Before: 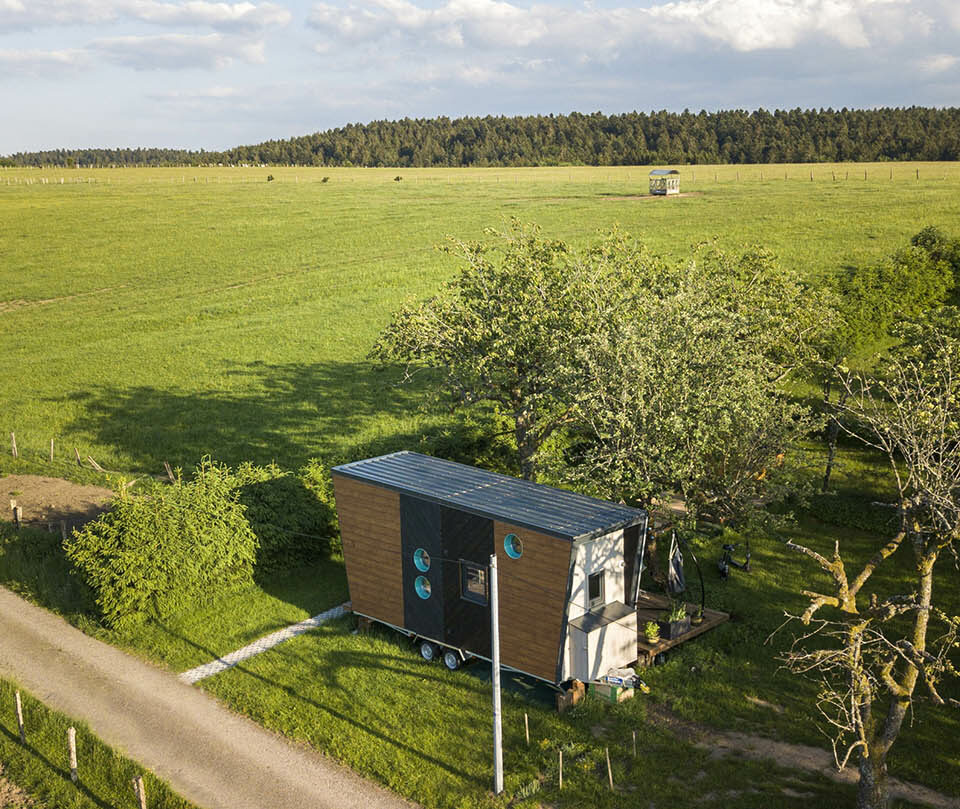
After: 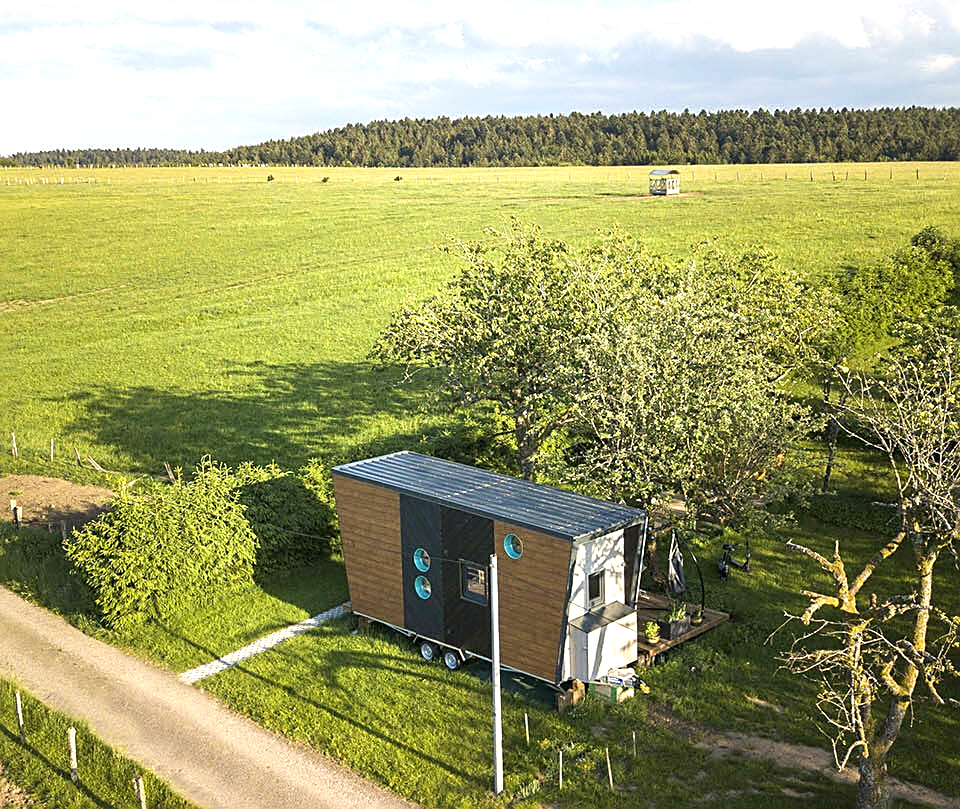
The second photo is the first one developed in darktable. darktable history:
exposure: exposure 0.64 EV, compensate highlight preservation false
sharpen: on, module defaults
